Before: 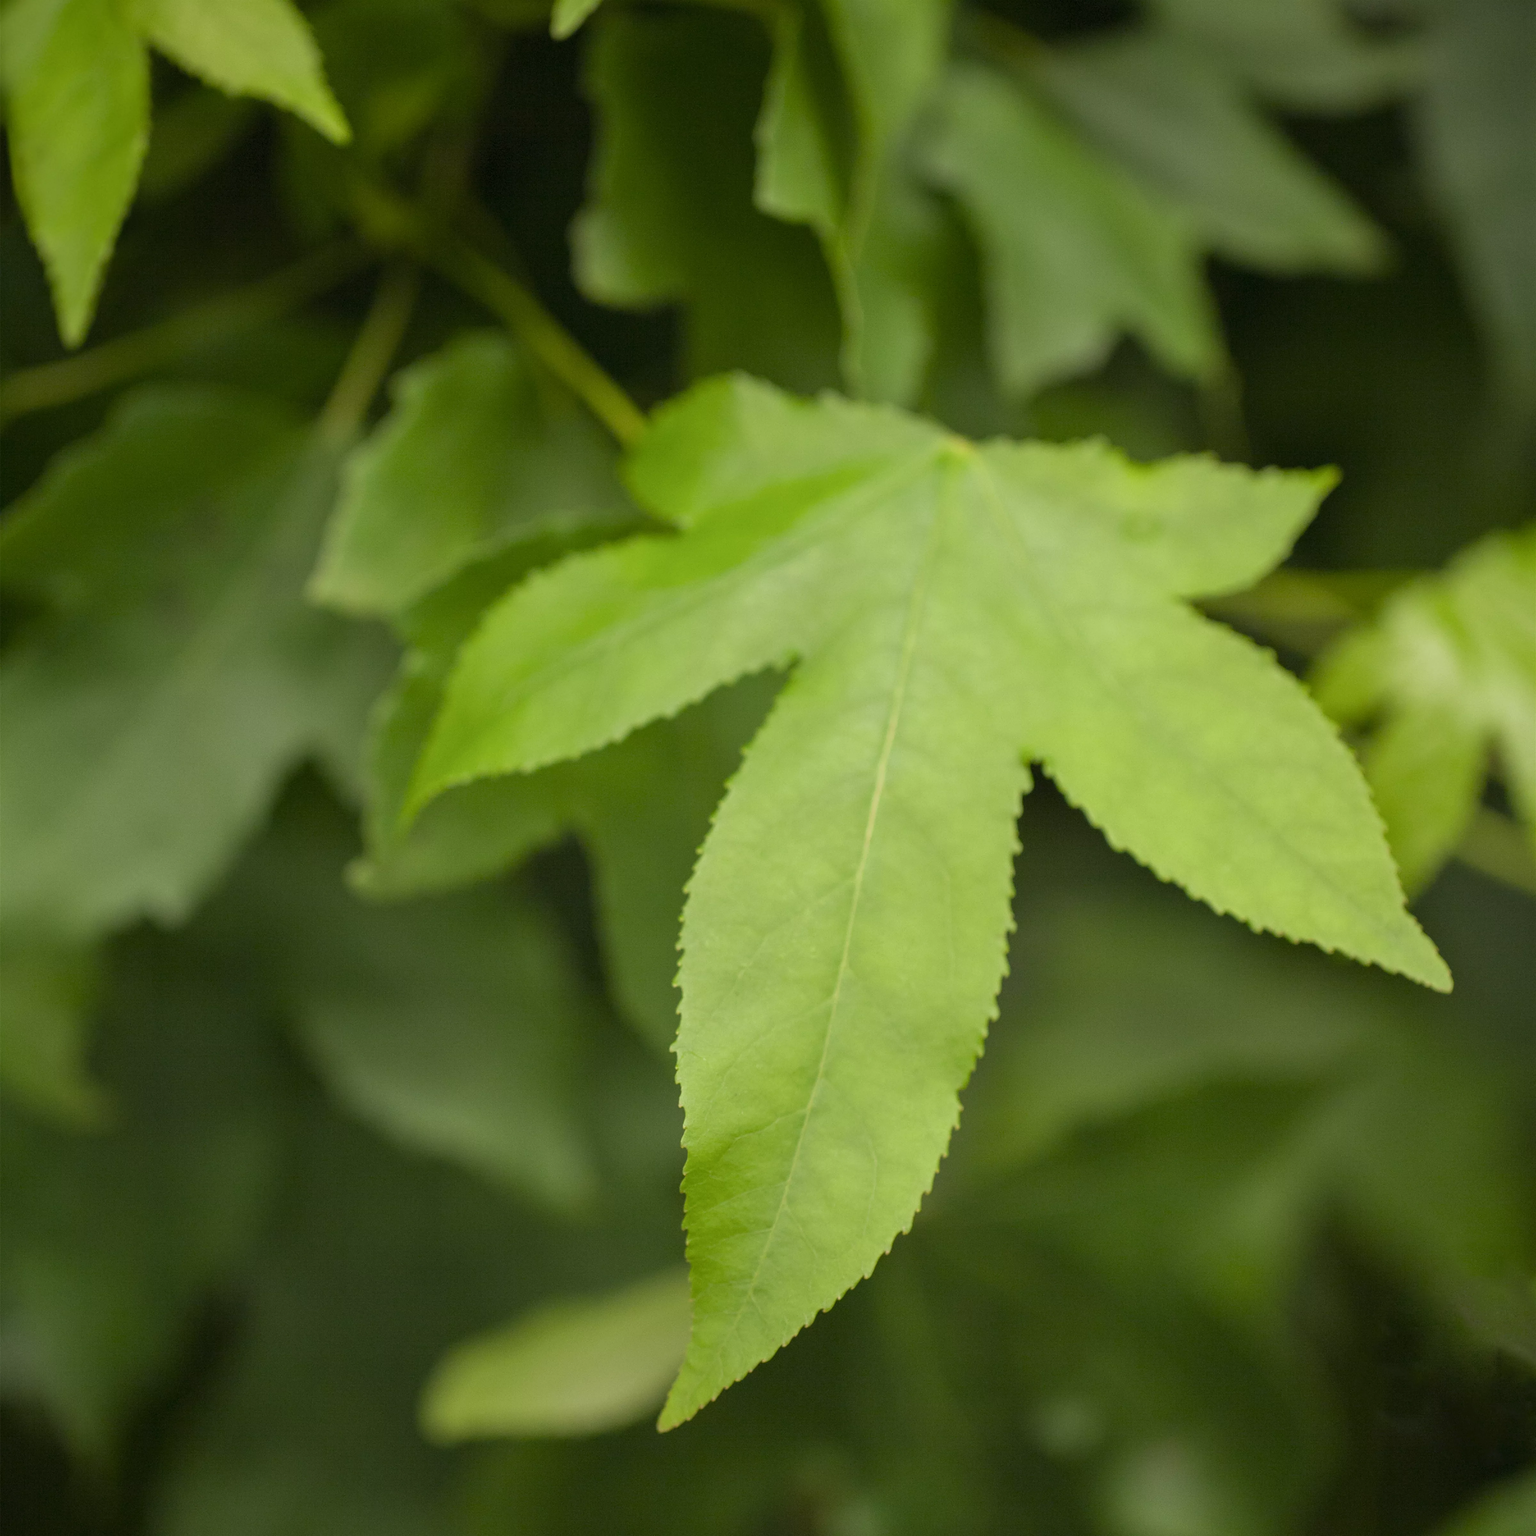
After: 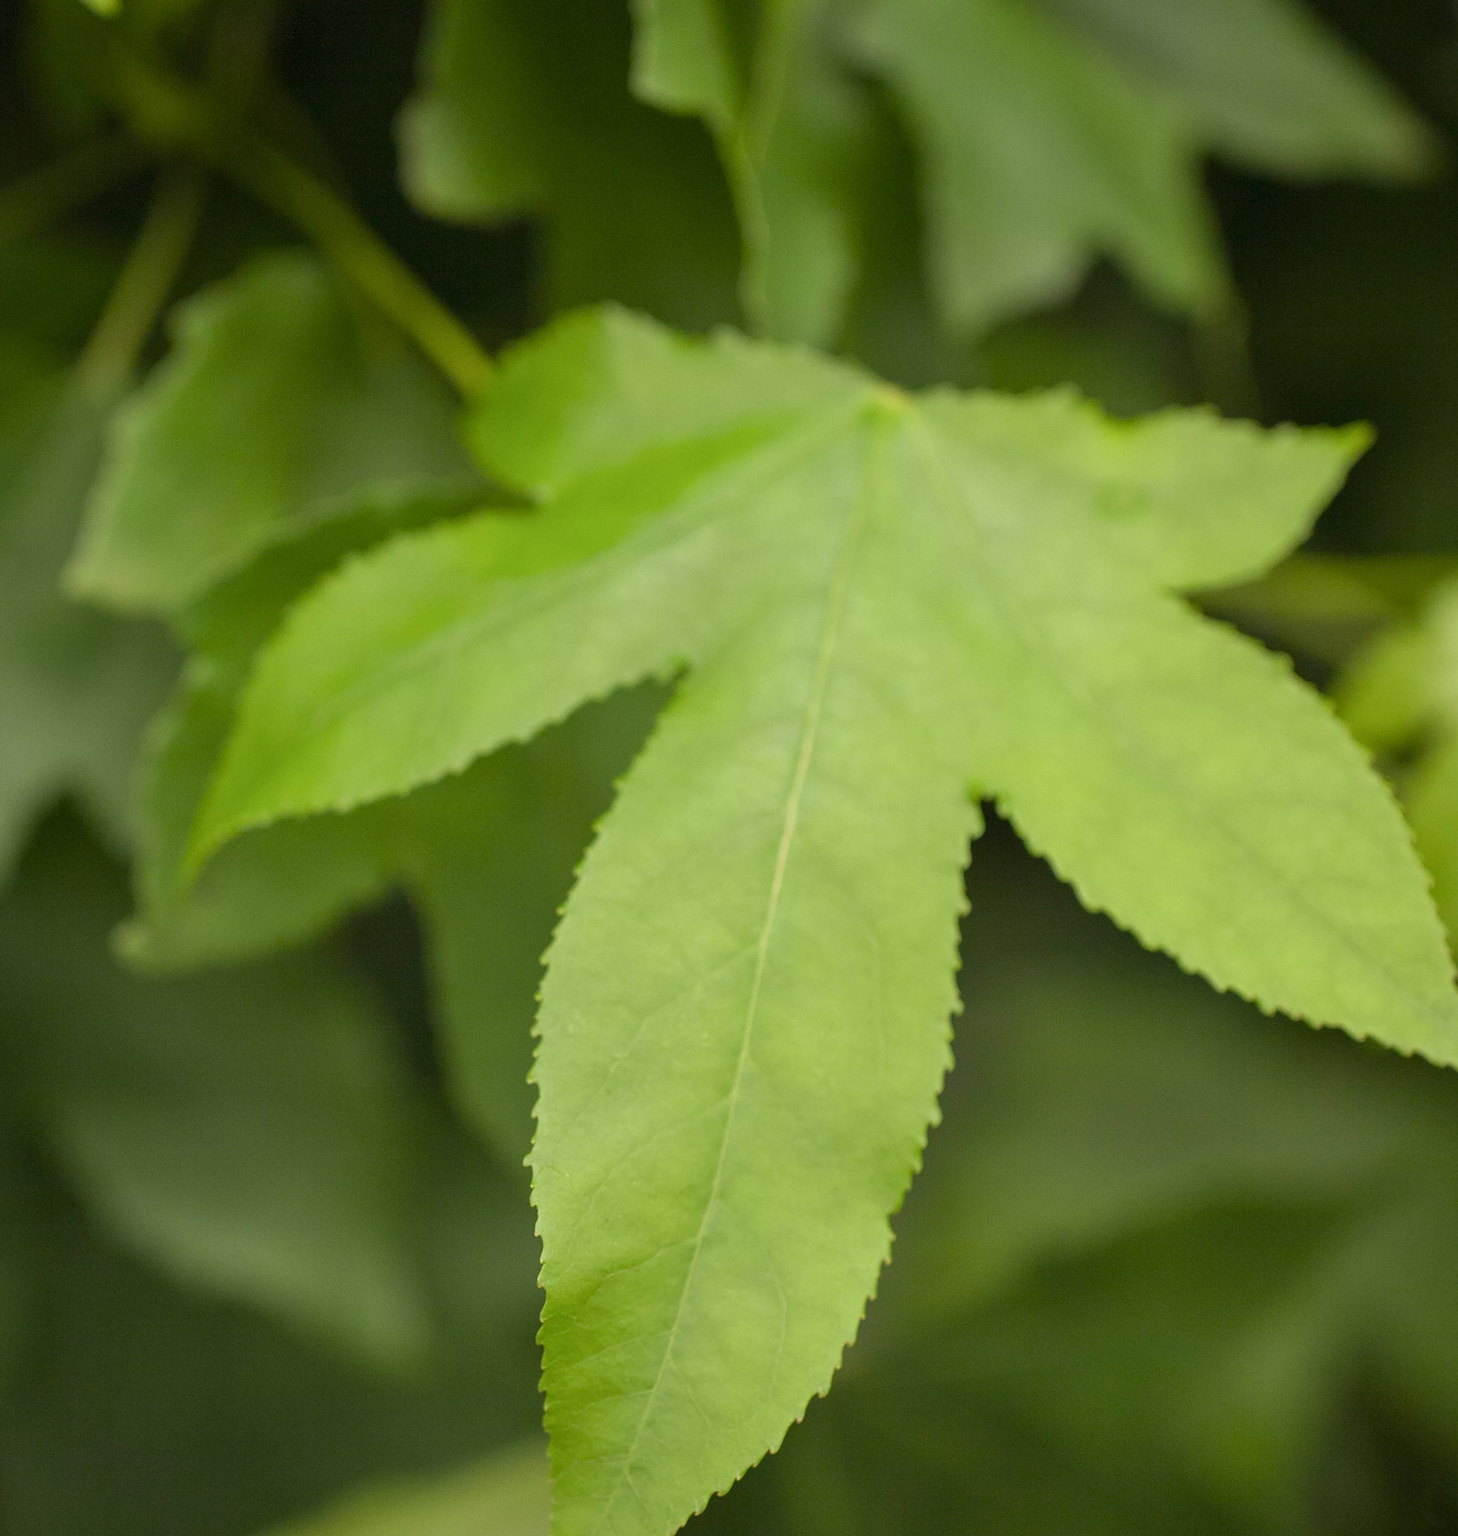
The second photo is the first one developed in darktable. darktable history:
crop: left 16.768%, top 8.653%, right 8.362%, bottom 12.485%
sharpen: on, module defaults
